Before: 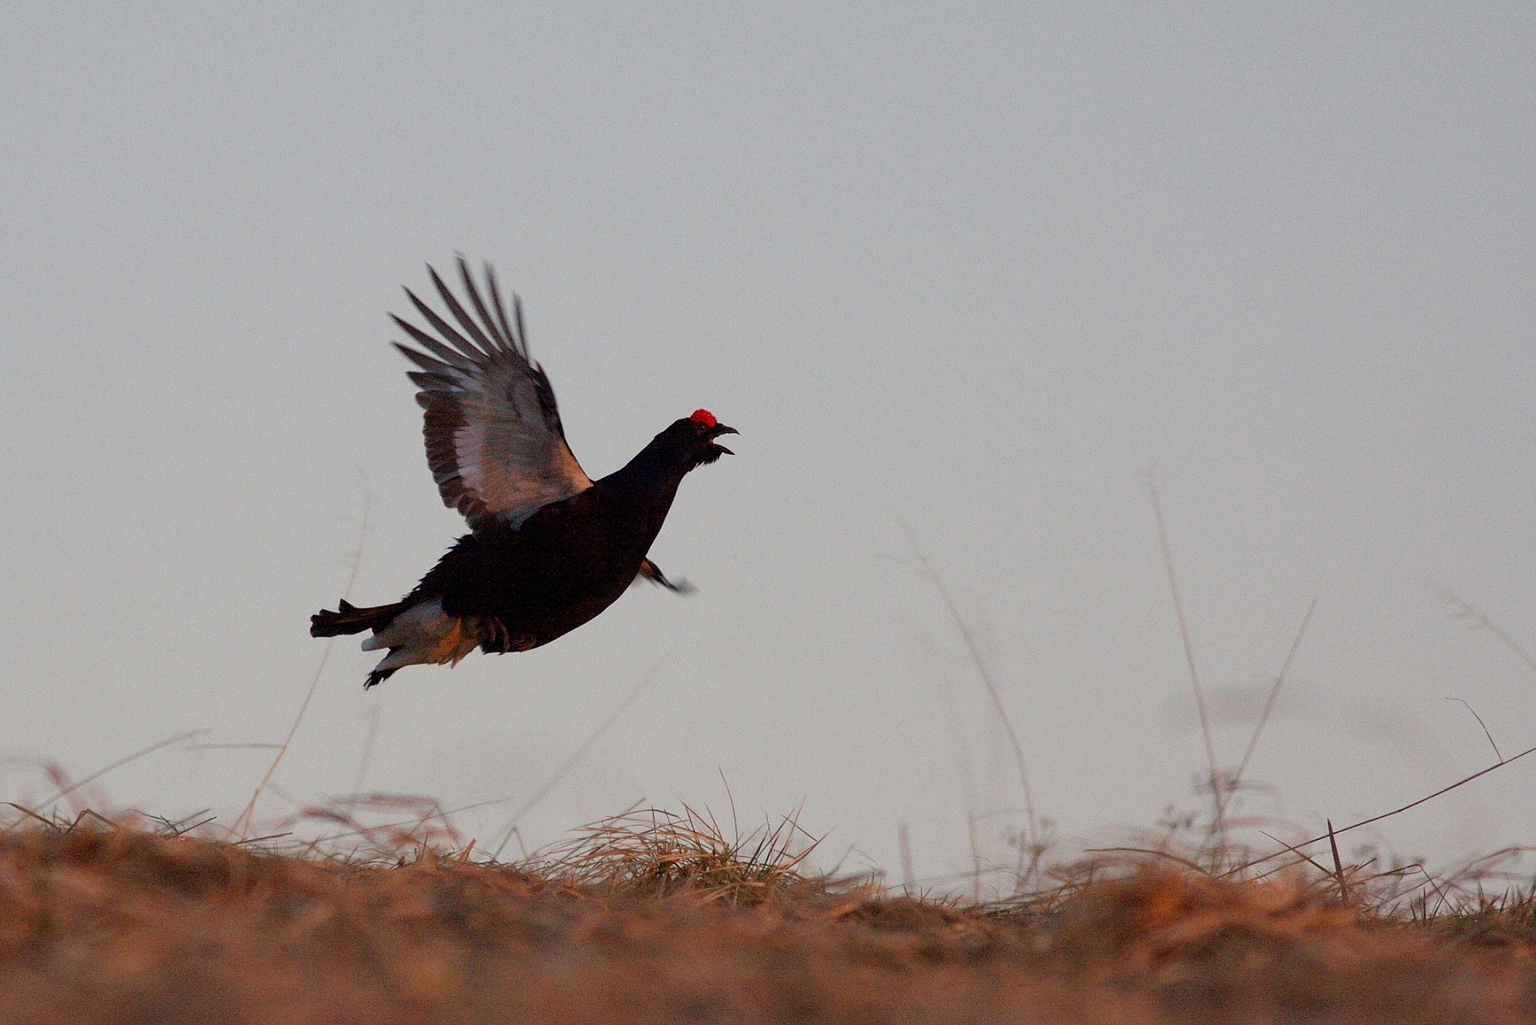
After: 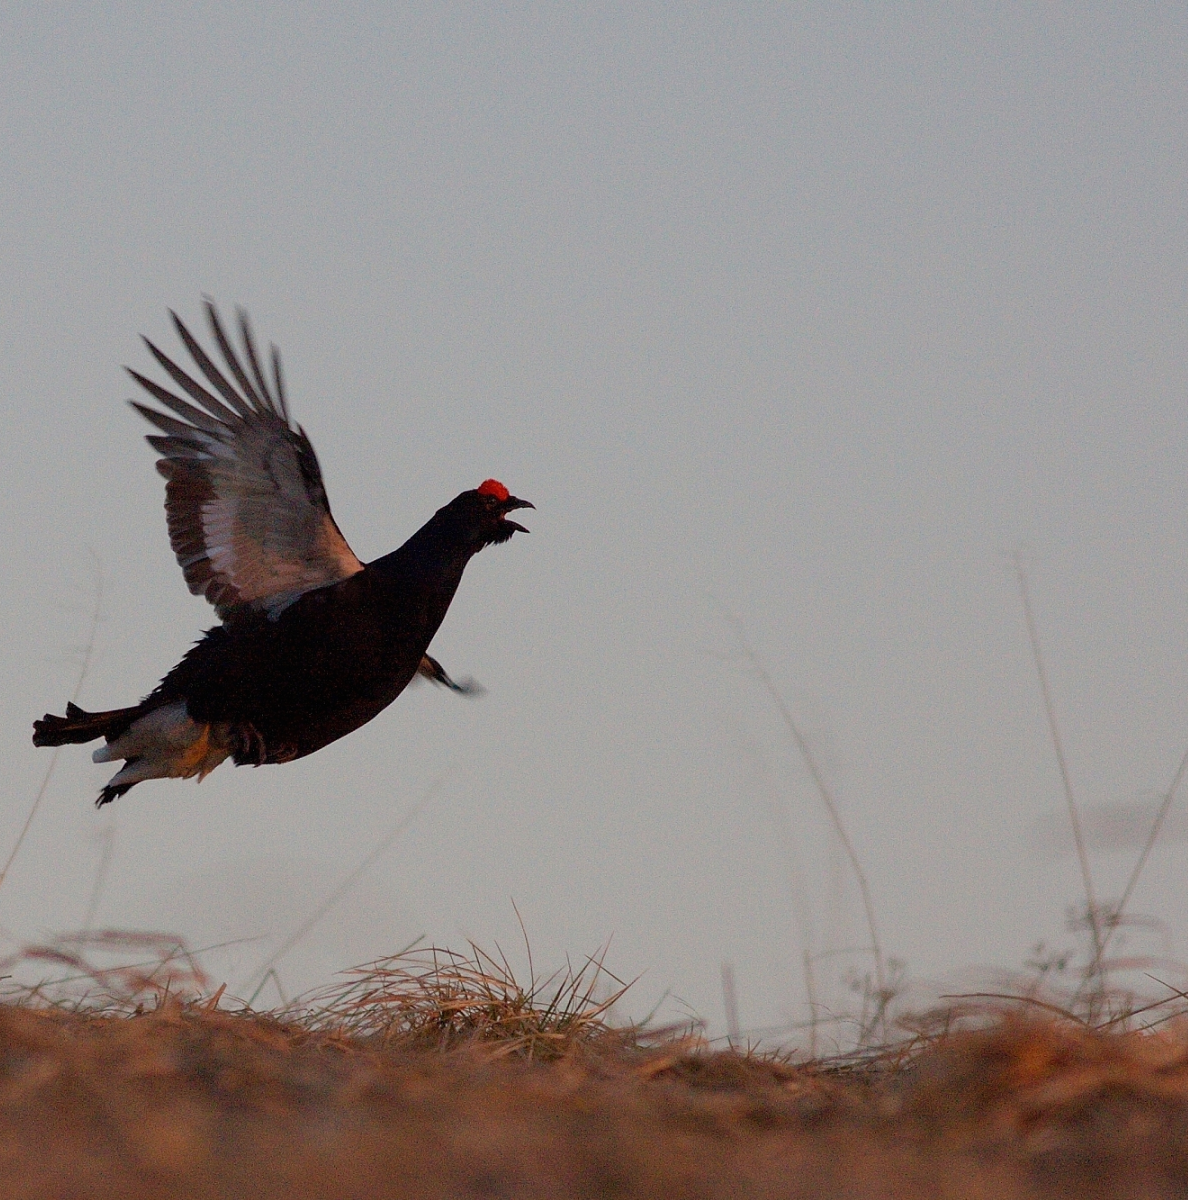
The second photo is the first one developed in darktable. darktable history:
local contrast: mode bilateral grid, contrast 100, coarseness 100, detail 91%, midtone range 0.2
crop and rotate: left 18.442%, right 15.508%
exposure: exposure -0.242 EV, compensate highlight preservation false
